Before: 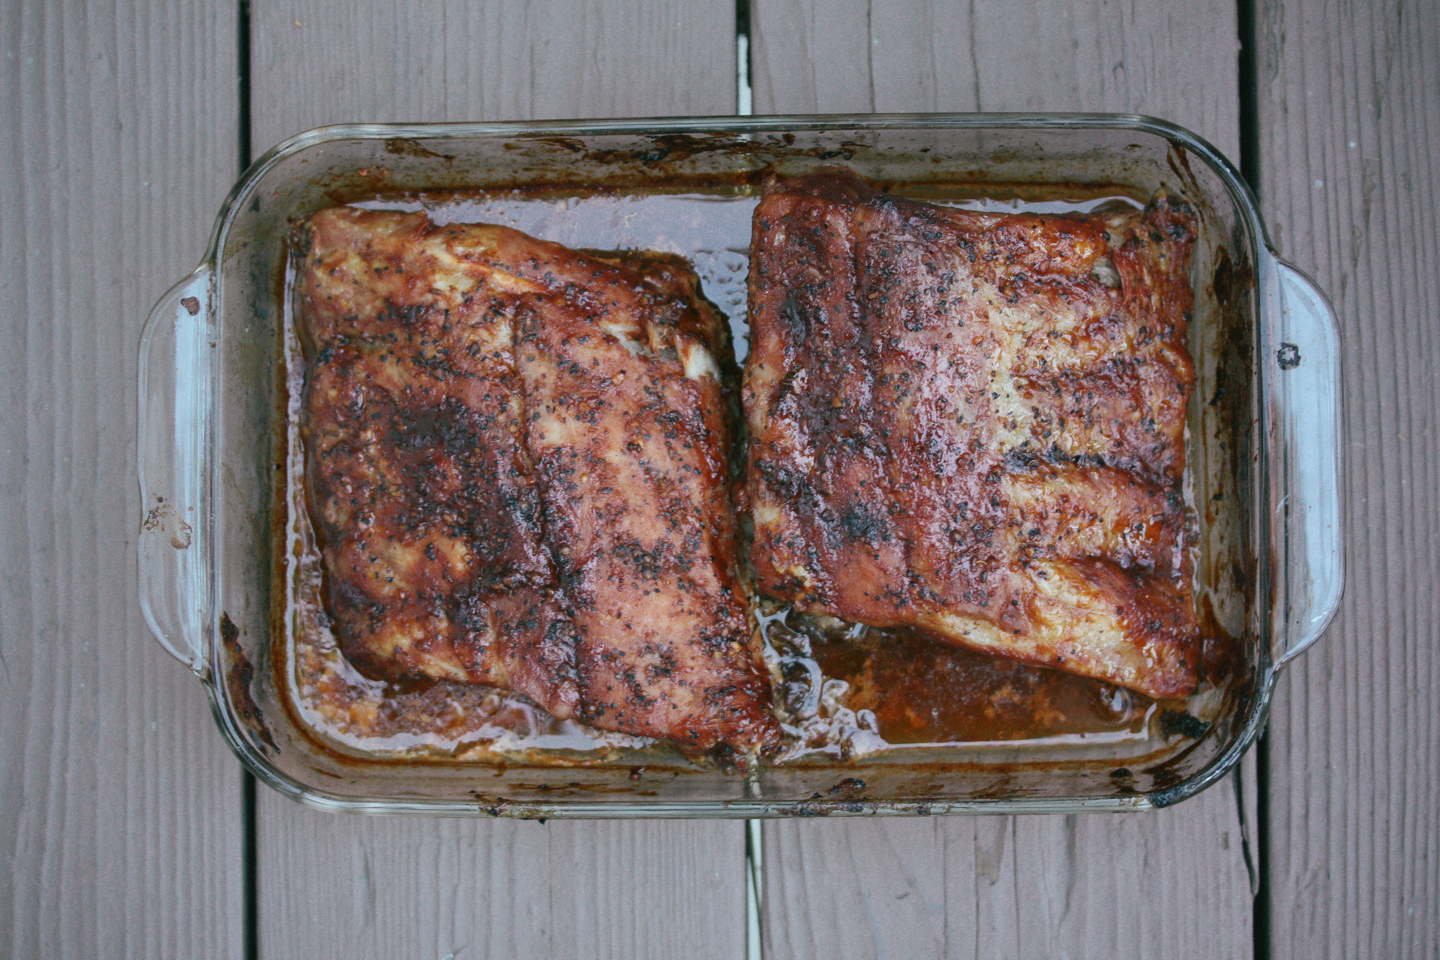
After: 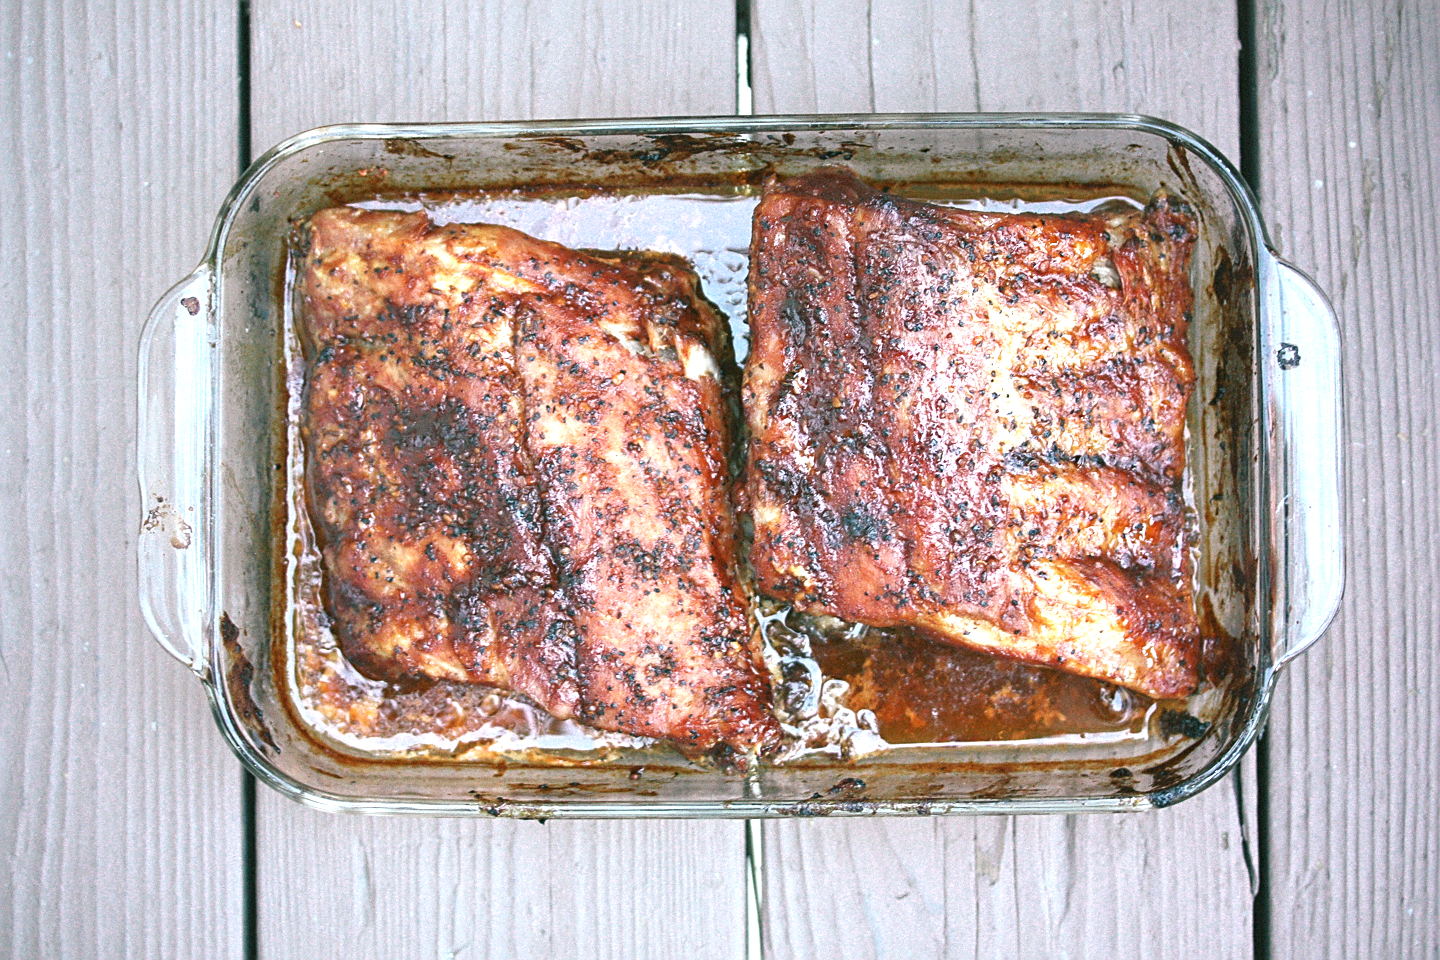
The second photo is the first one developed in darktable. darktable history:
tone equalizer: mask exposure compensation -0.486 EV
exposure: black level correction 0, exposure 1.345 EV, compensate highlight preservation false
sharpen: on, module defaults
